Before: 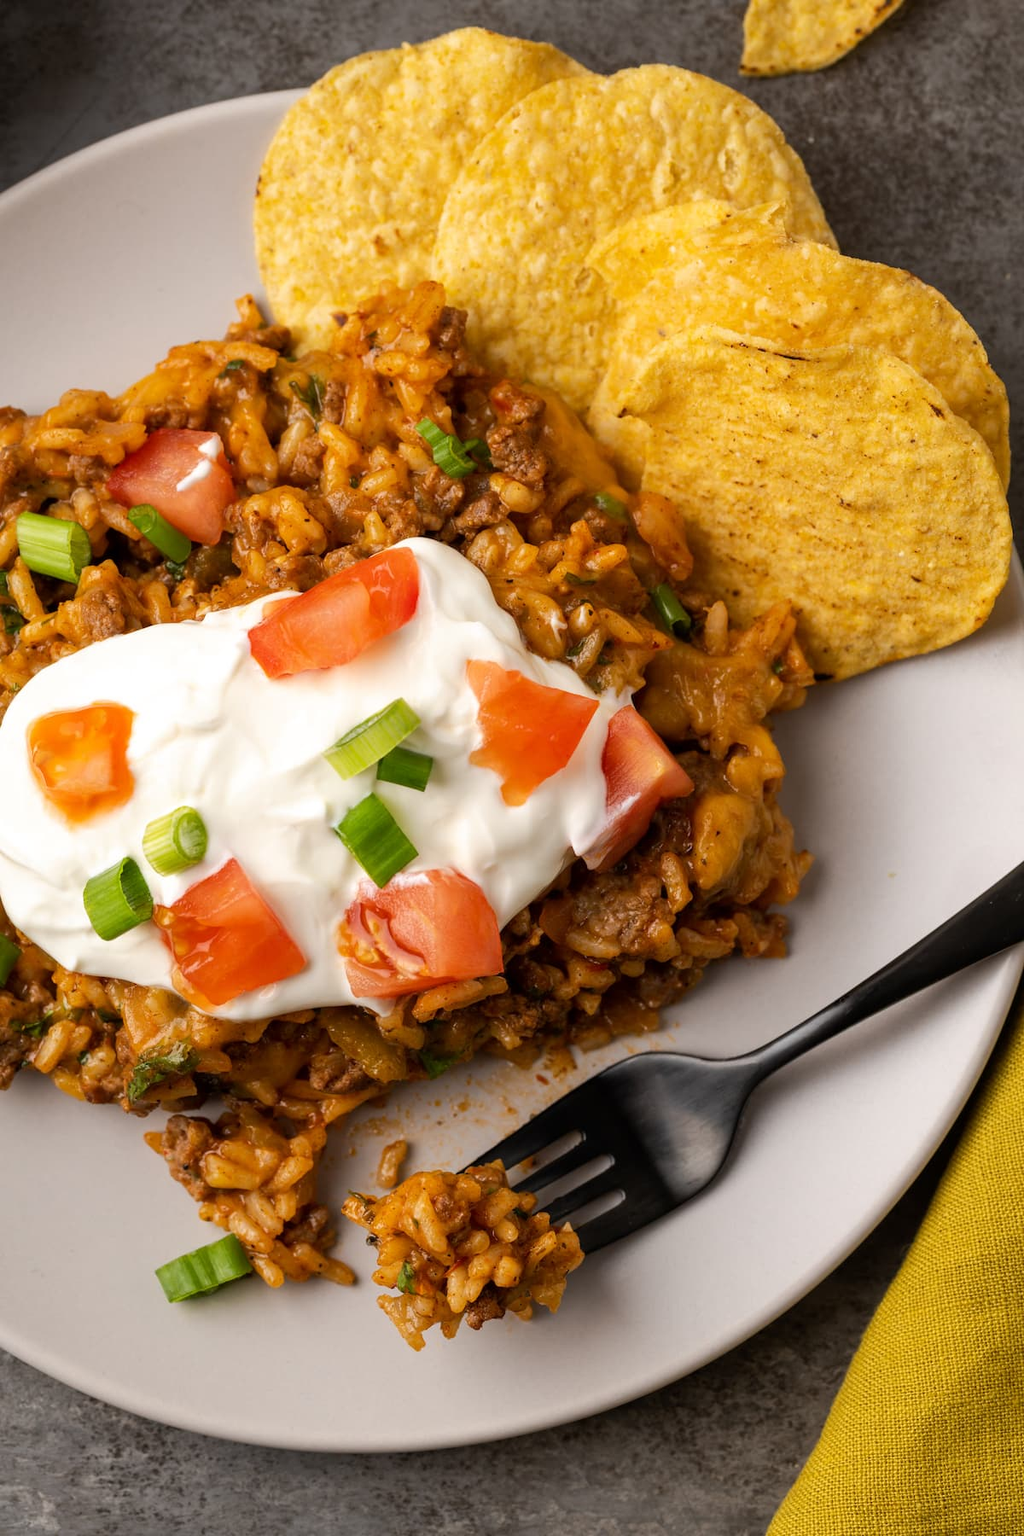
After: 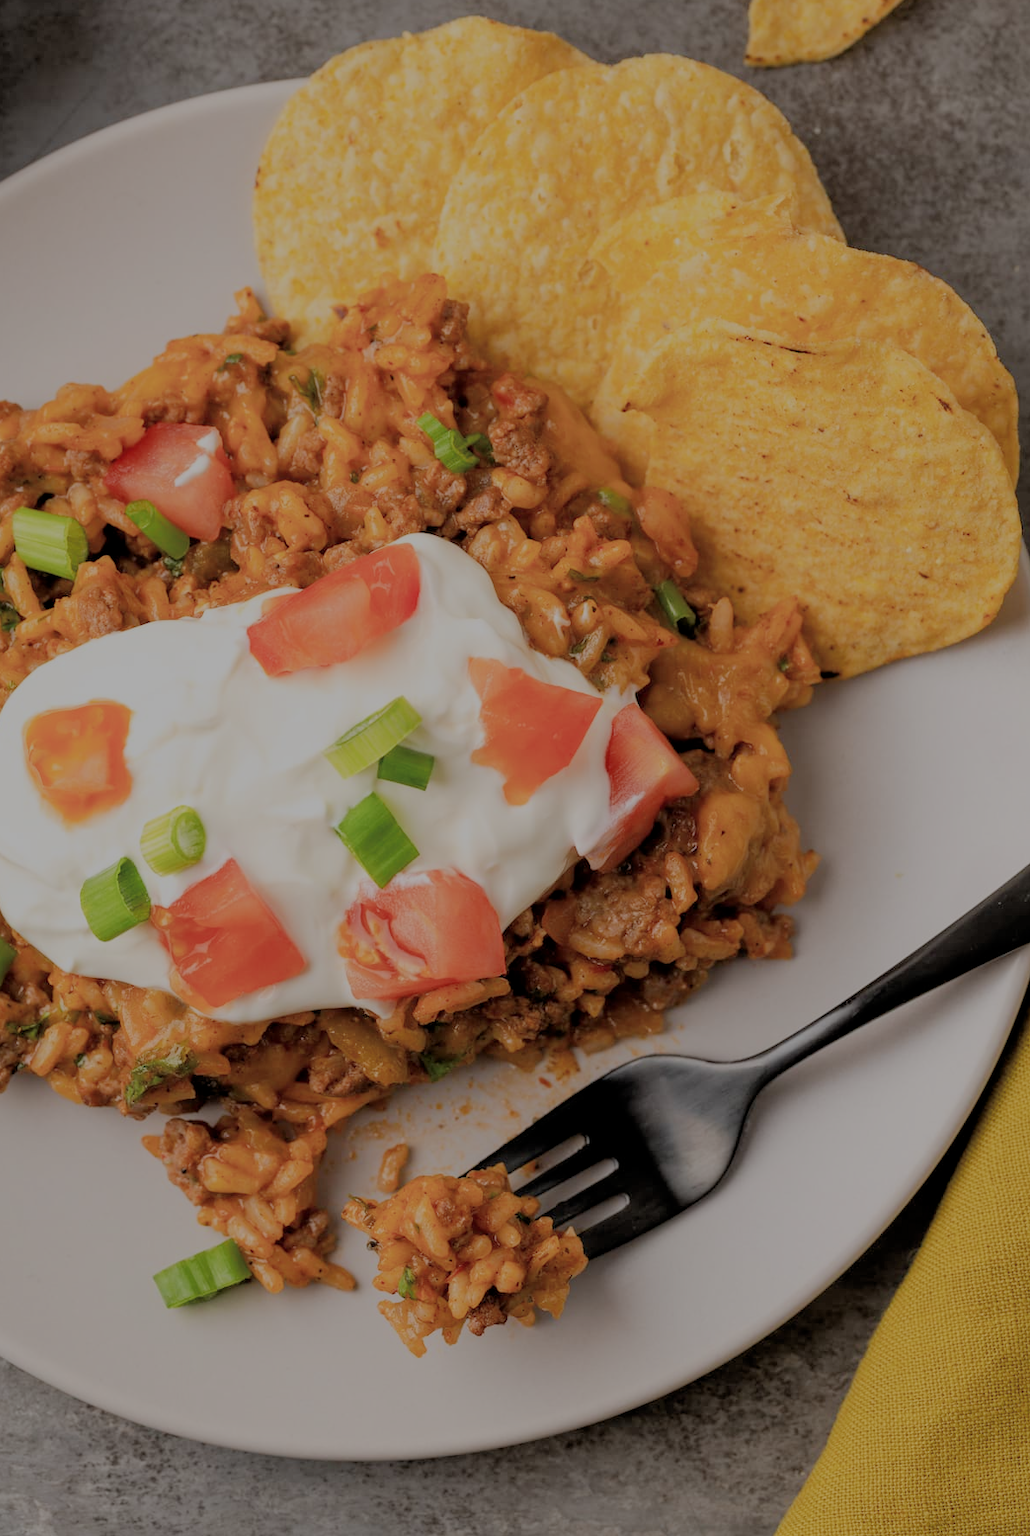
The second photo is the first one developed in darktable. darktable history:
filmic rgb: black relative exposure -8 EV, white relative exposure 8.02 EV, target black luminance 0%, hardness 2.5, latitude 76.11%, contrast 0.572, shadows ↔ highlights balance 0.007%
crop: left 0.453%, top 0.752%, right 0.183%, bottom 0.512%
